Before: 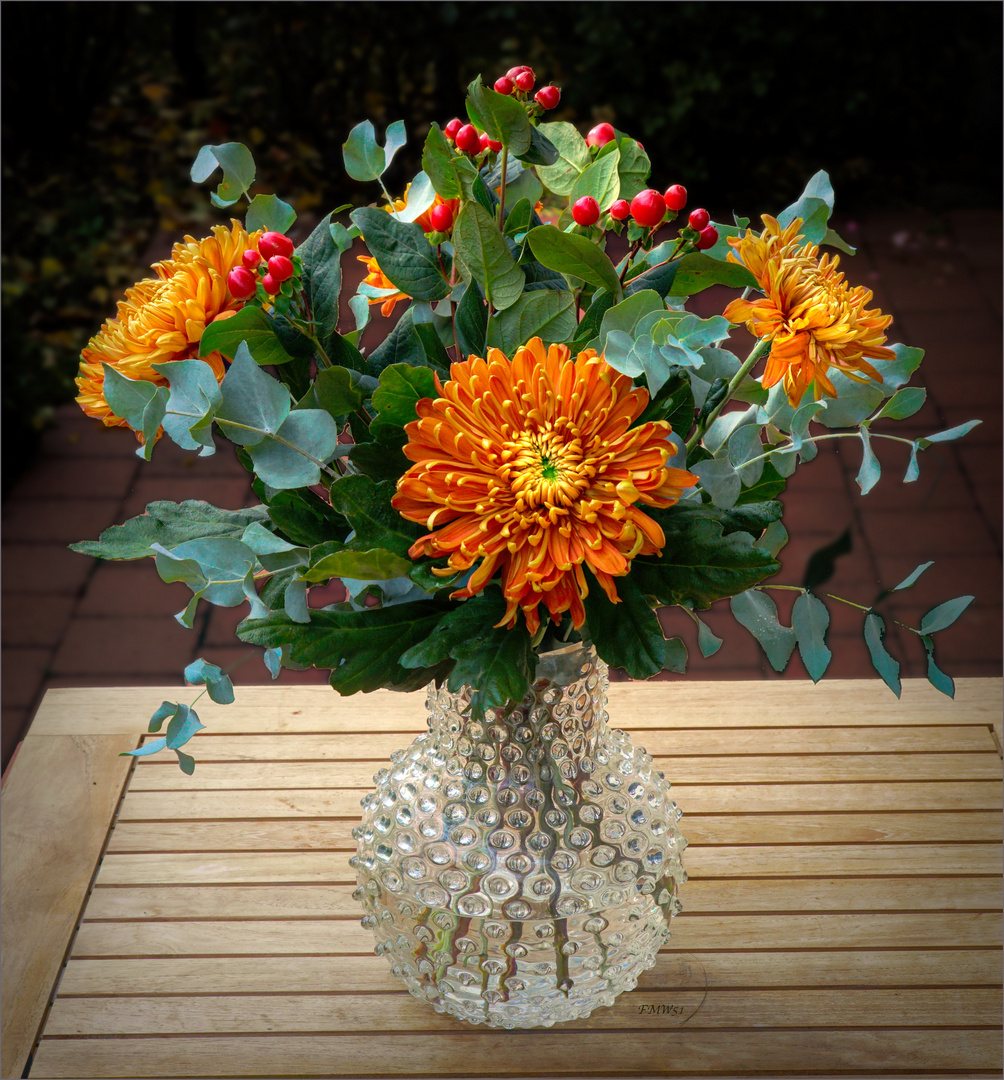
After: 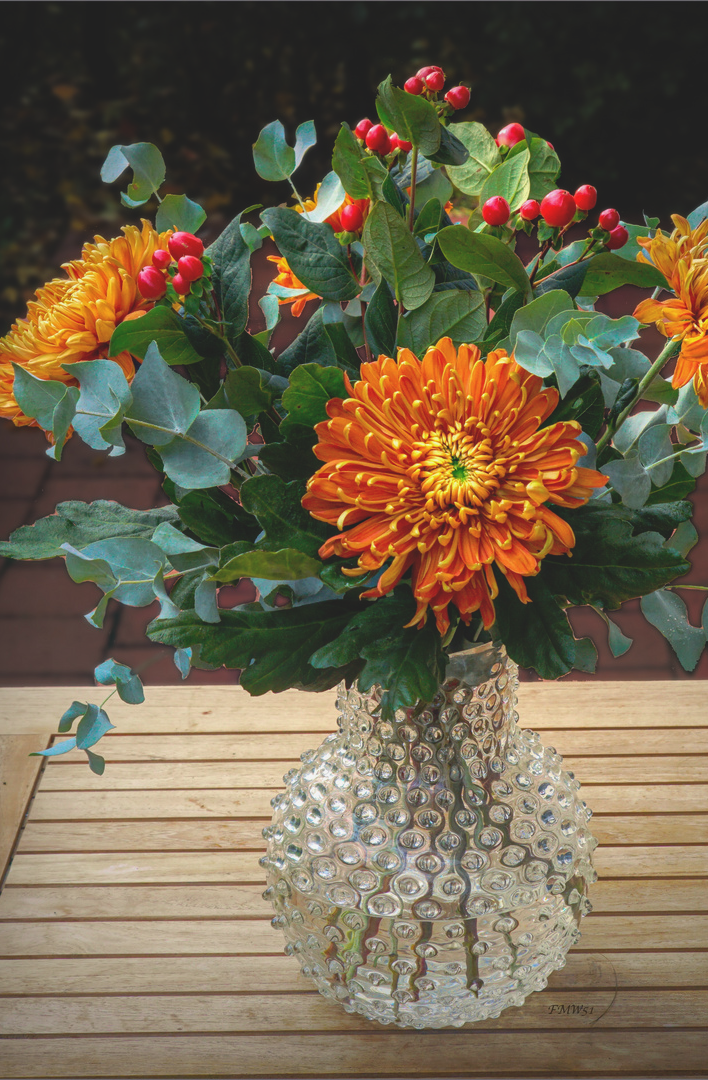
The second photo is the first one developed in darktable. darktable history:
crop and rotate: left 9.056%, right 20.345%
local contrast: detail 109%
exposure: black level correction -0.015, exposure -0.126 EV, compensate highlight preservation false
